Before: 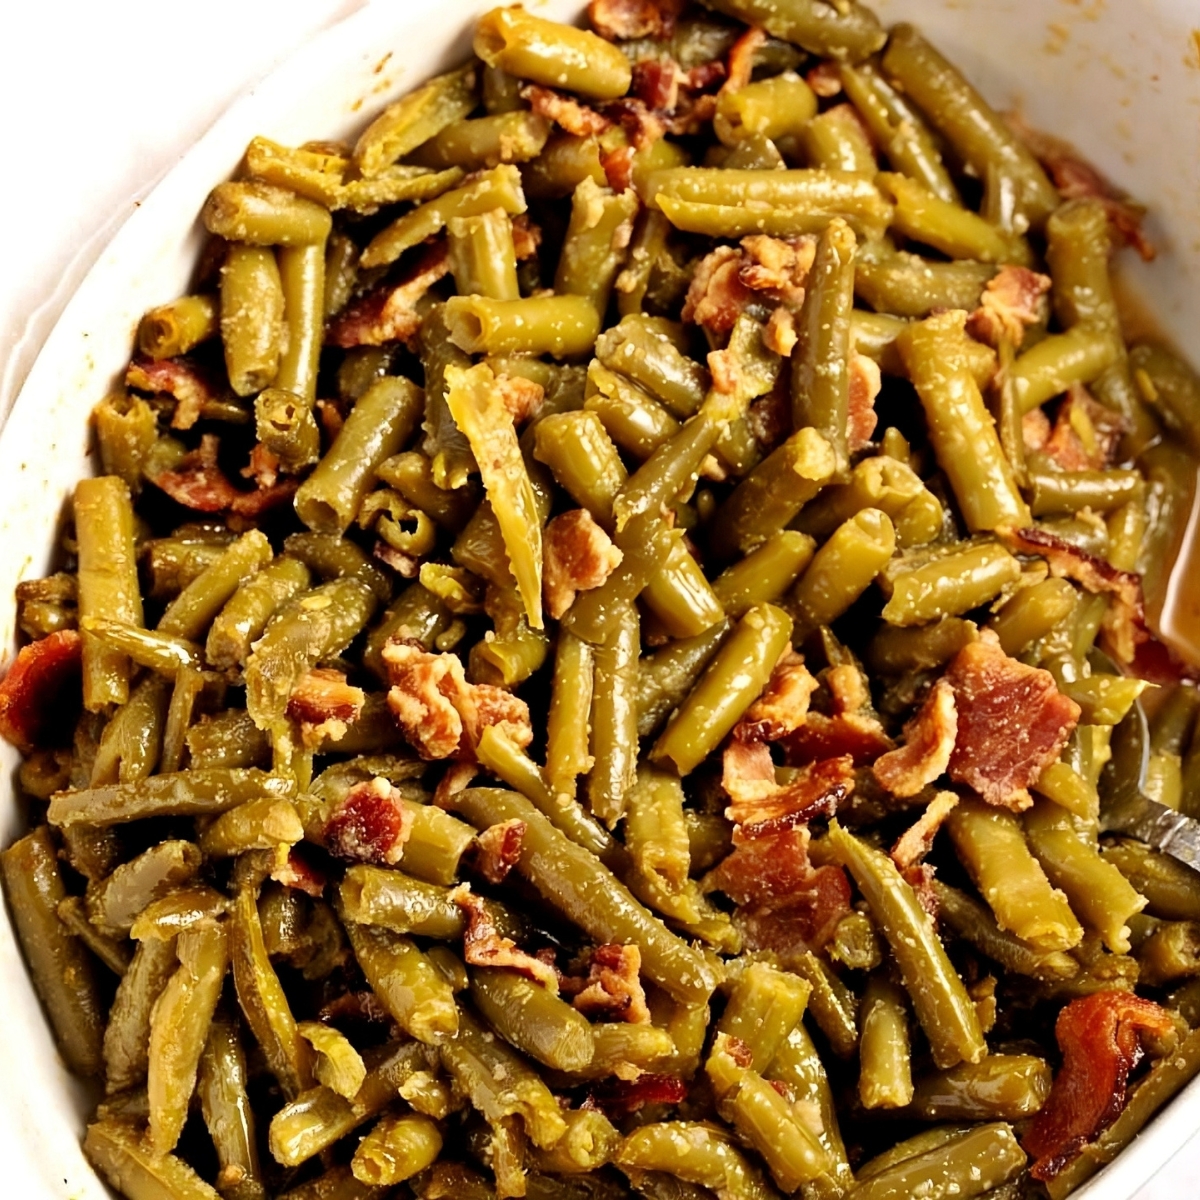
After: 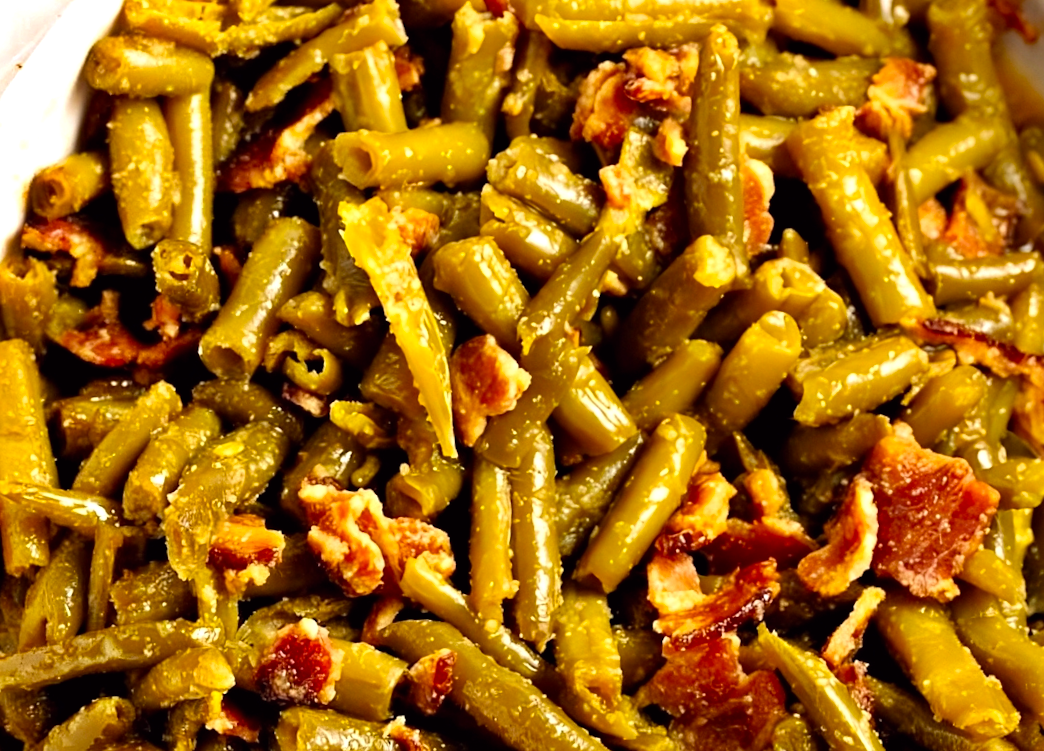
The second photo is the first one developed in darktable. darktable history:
haze removal: compatibility mode true, adaptive false
rotate and perspective: rotation -4.57°, crop left 0.054, crop right 0.944, crop top 0.087, crop bottom 0.914
crop: left 5.596%, top 10.314%, right 3.534%, bottom 19.395%
color balance: lift [1, 1.001, 0.999, 1.001], gamma [1, 1.004, 1.007, 0.993], gain [1, 0.991, 0.987, 1.013], contrast 7.5%, contrast fulcrum 10%, output saturation 115%
